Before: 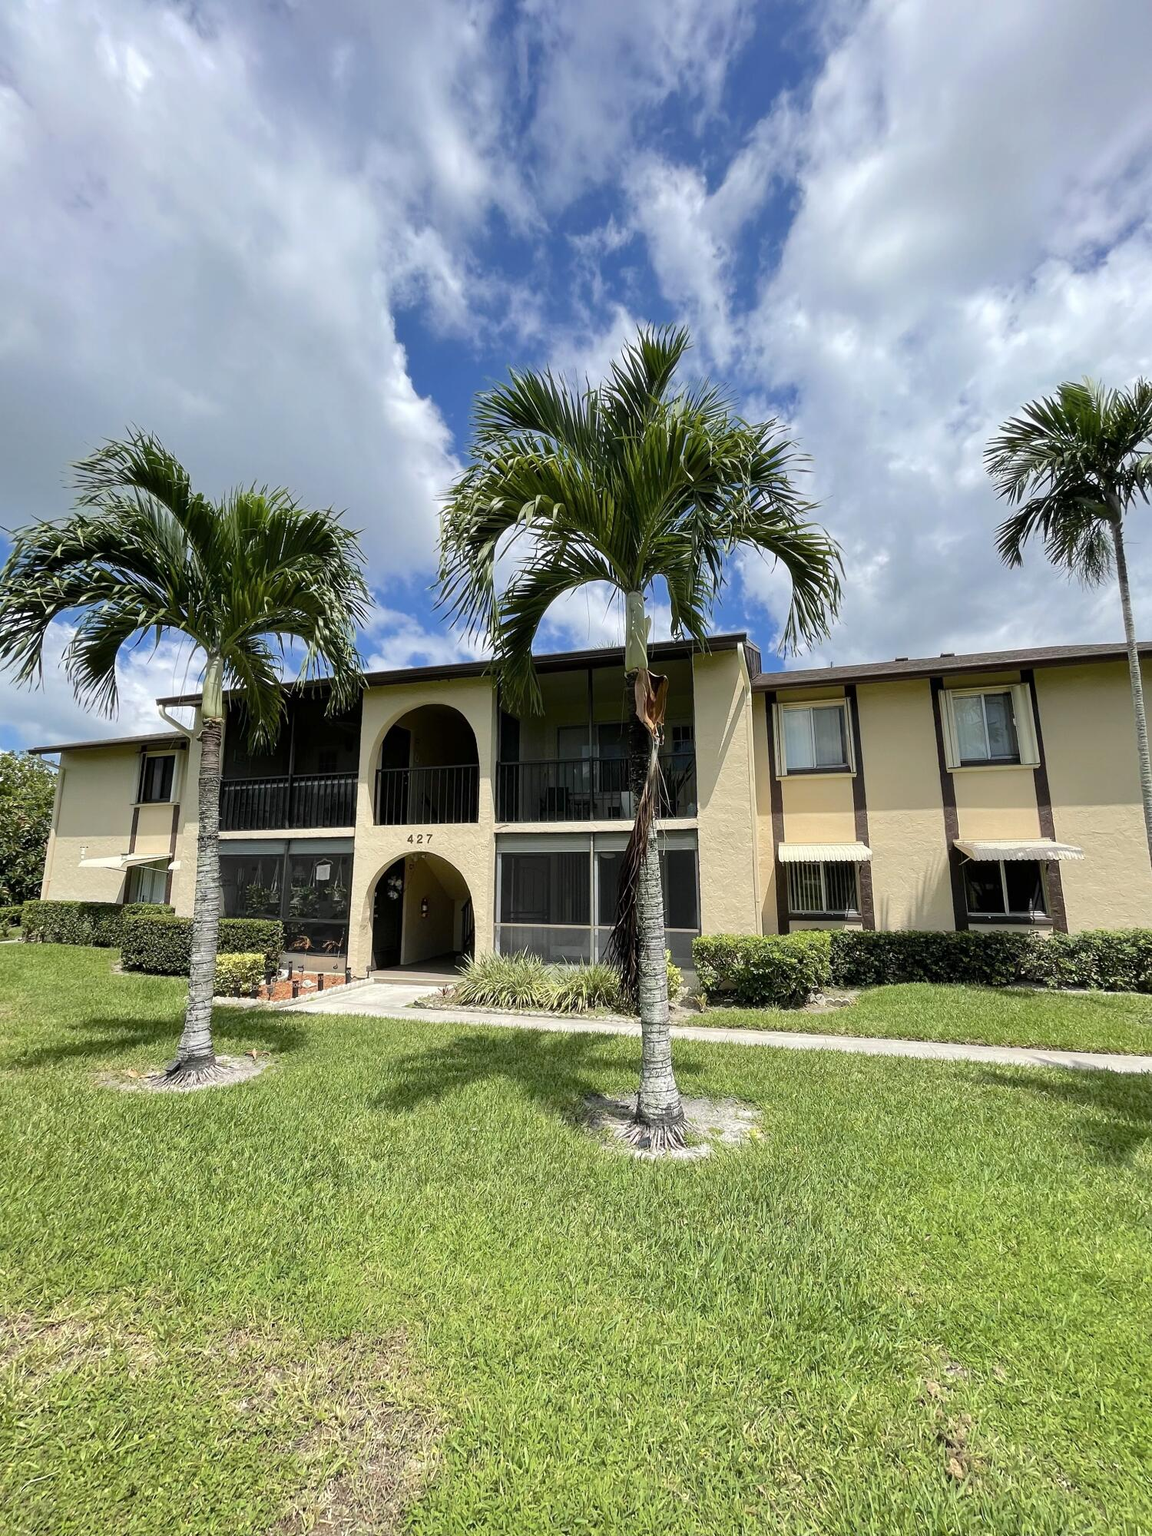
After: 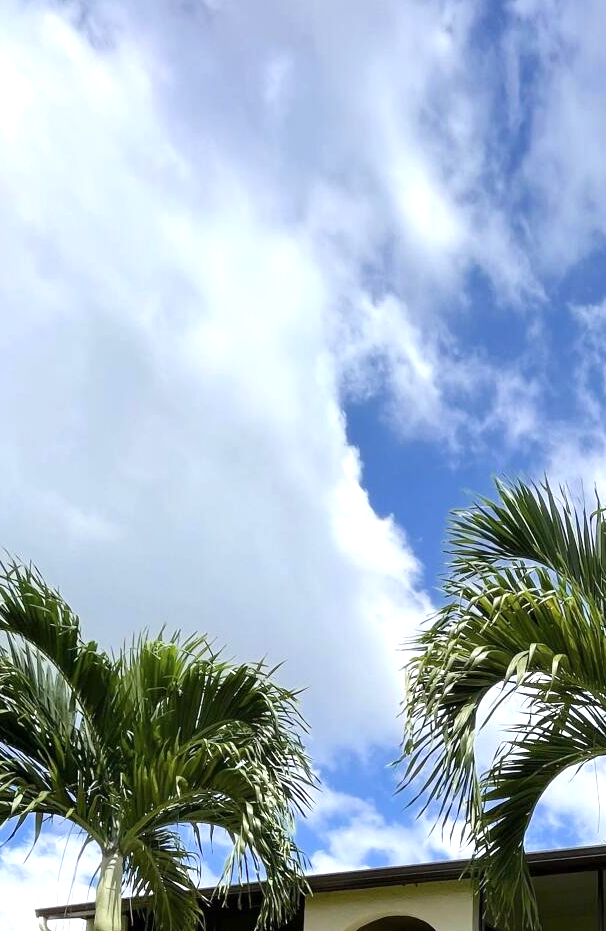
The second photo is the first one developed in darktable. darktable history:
exposure: exposure 0.6 EV, compensate highlight preservation false
tone equalizer: on, module defaults
crop and rotate: left 11.25%, top 0.095%, right 48.311%, bottom 53.331%
